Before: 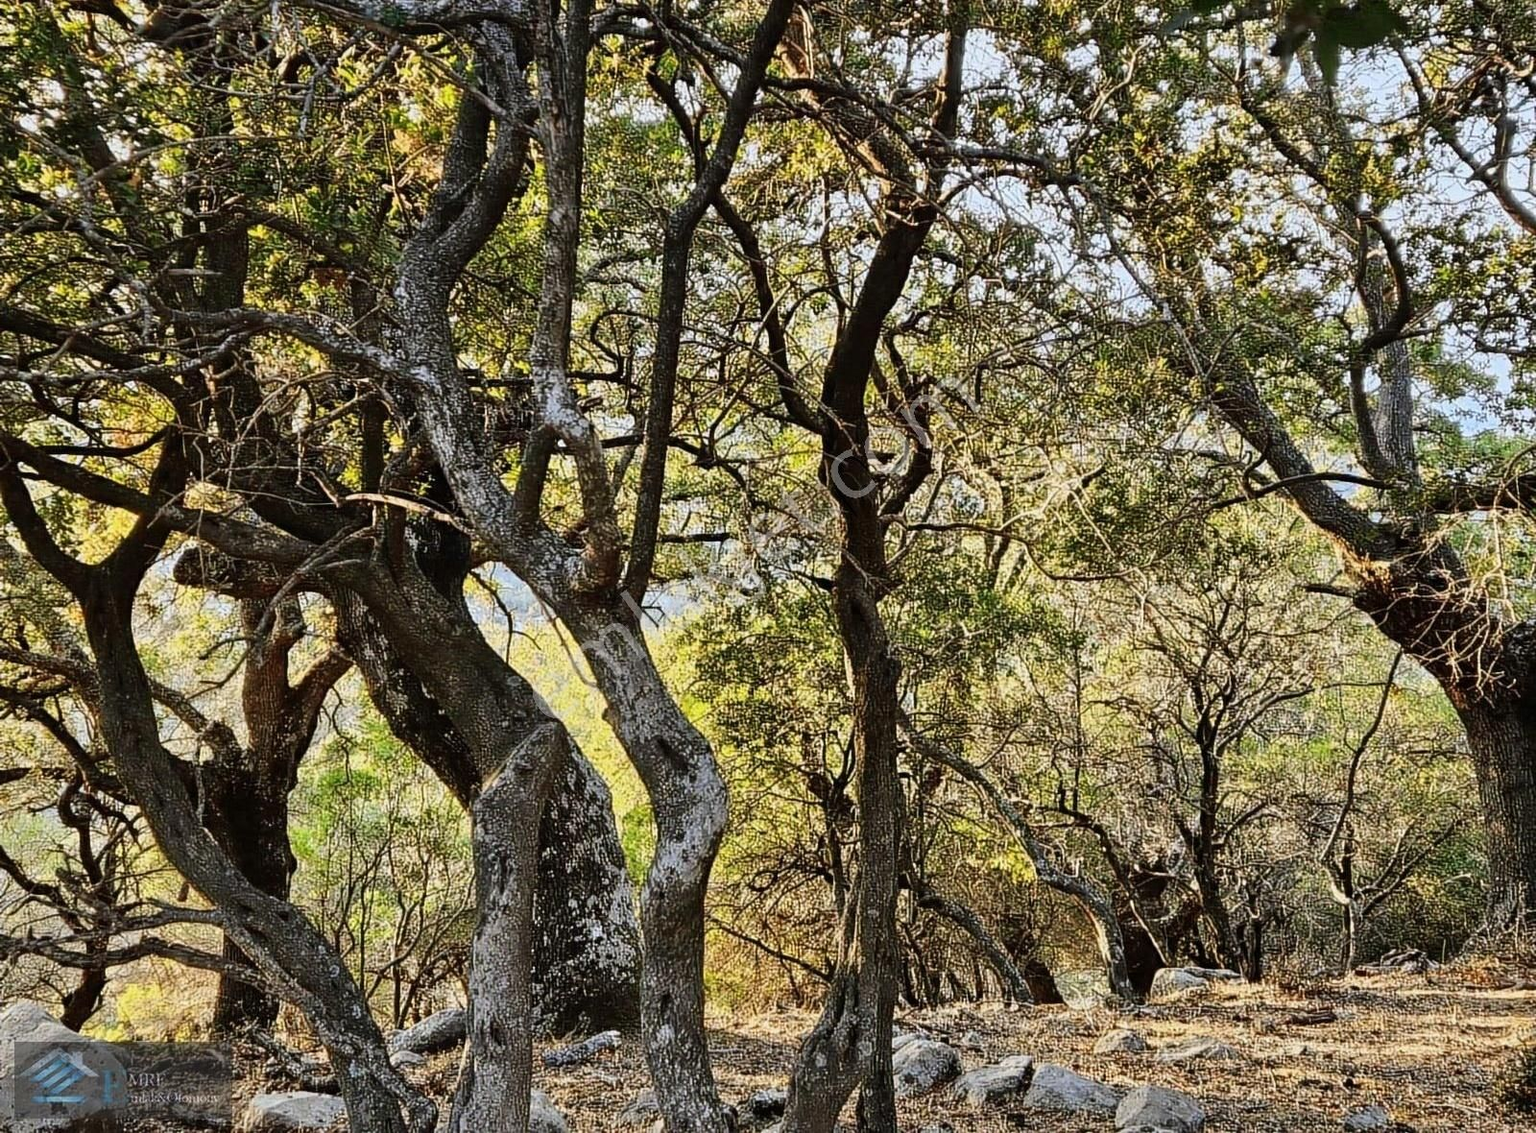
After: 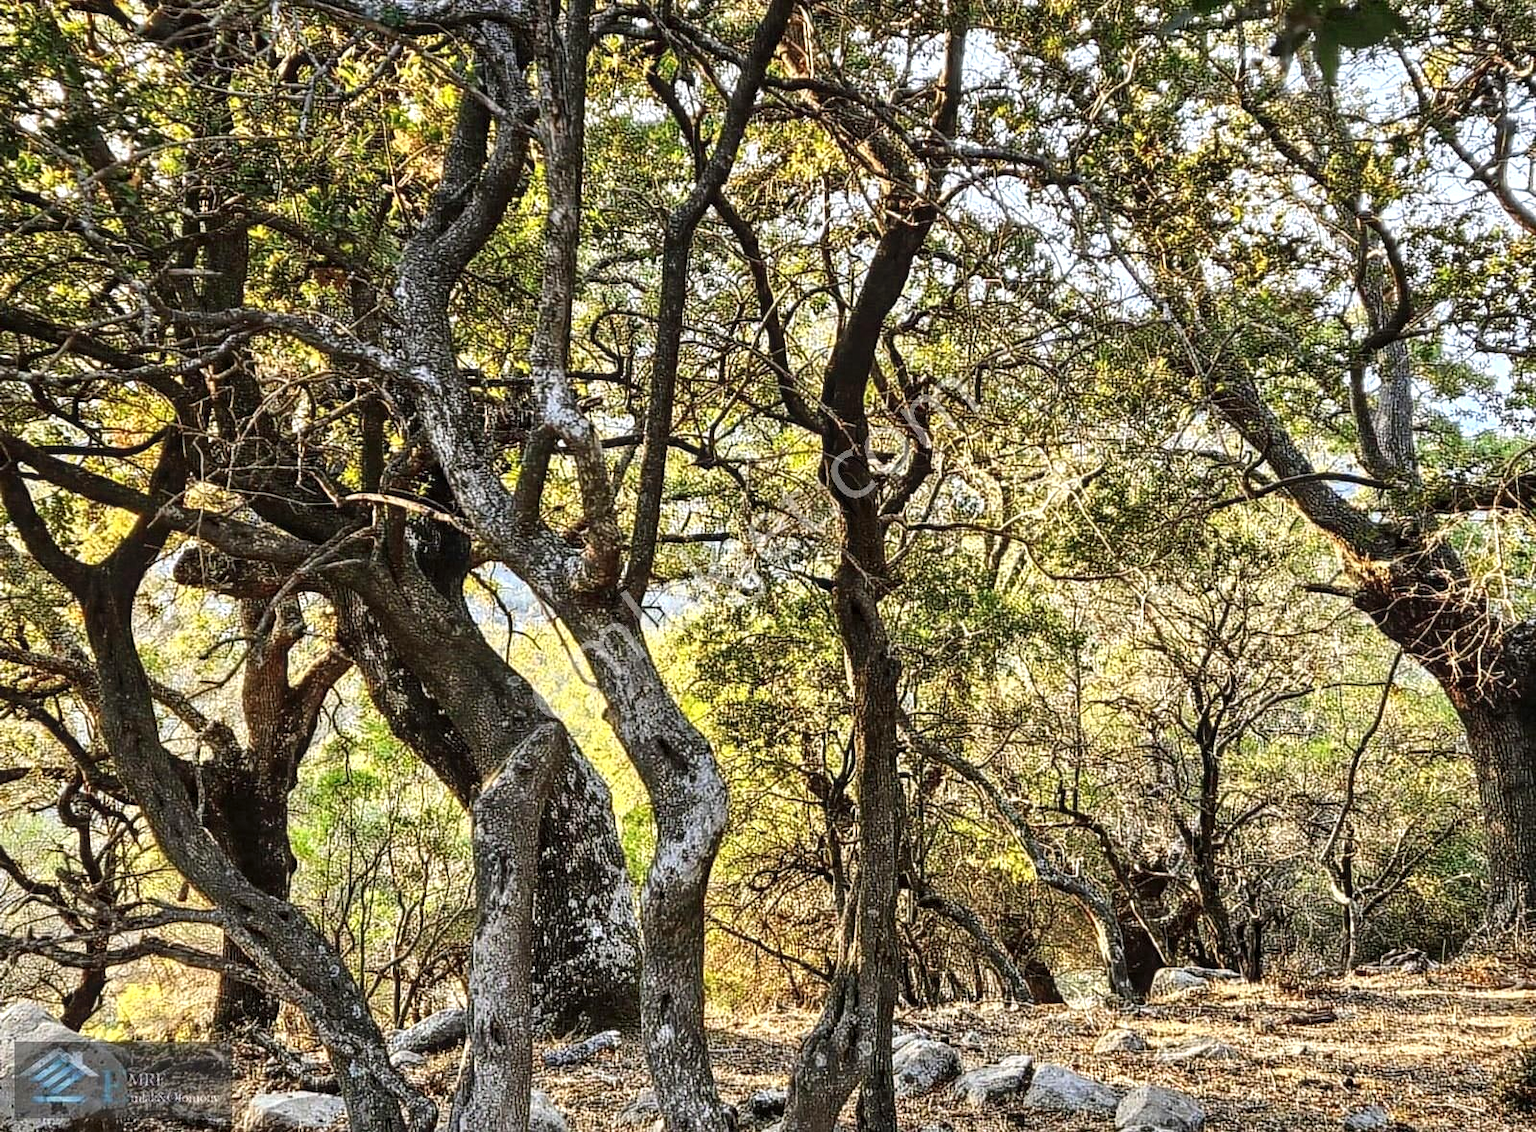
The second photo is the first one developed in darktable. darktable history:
local contrast: on, module defaults
exposure: black level correction 0, exposure 0.498 EV, compensate exposure bias true, compensate highlight preservation false
